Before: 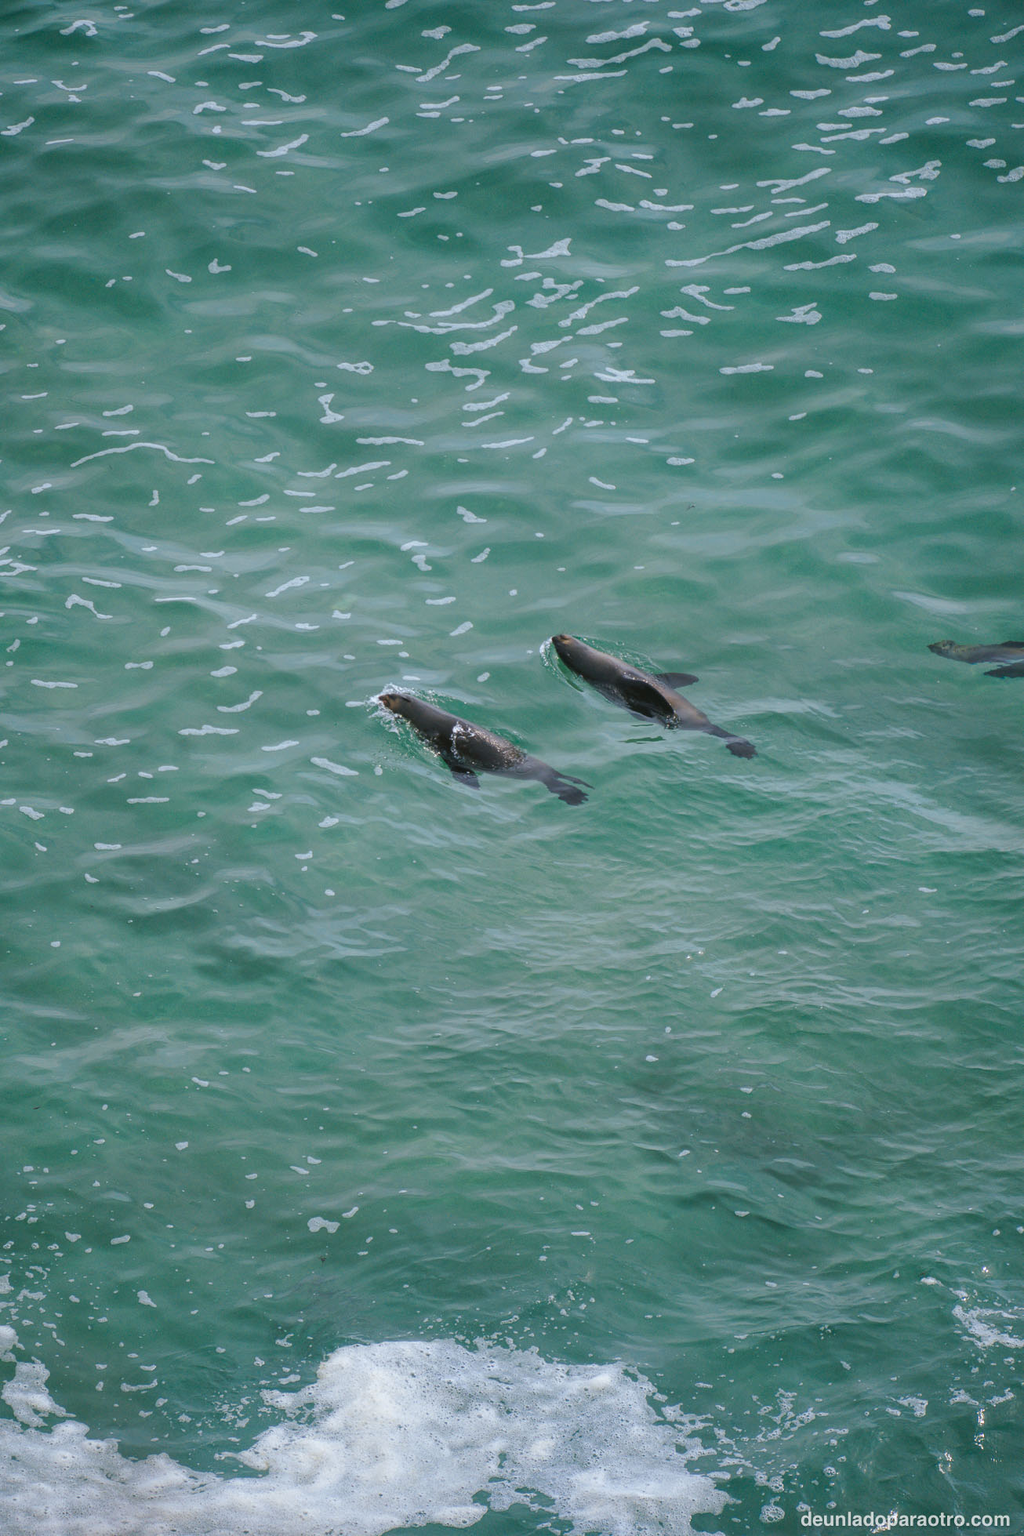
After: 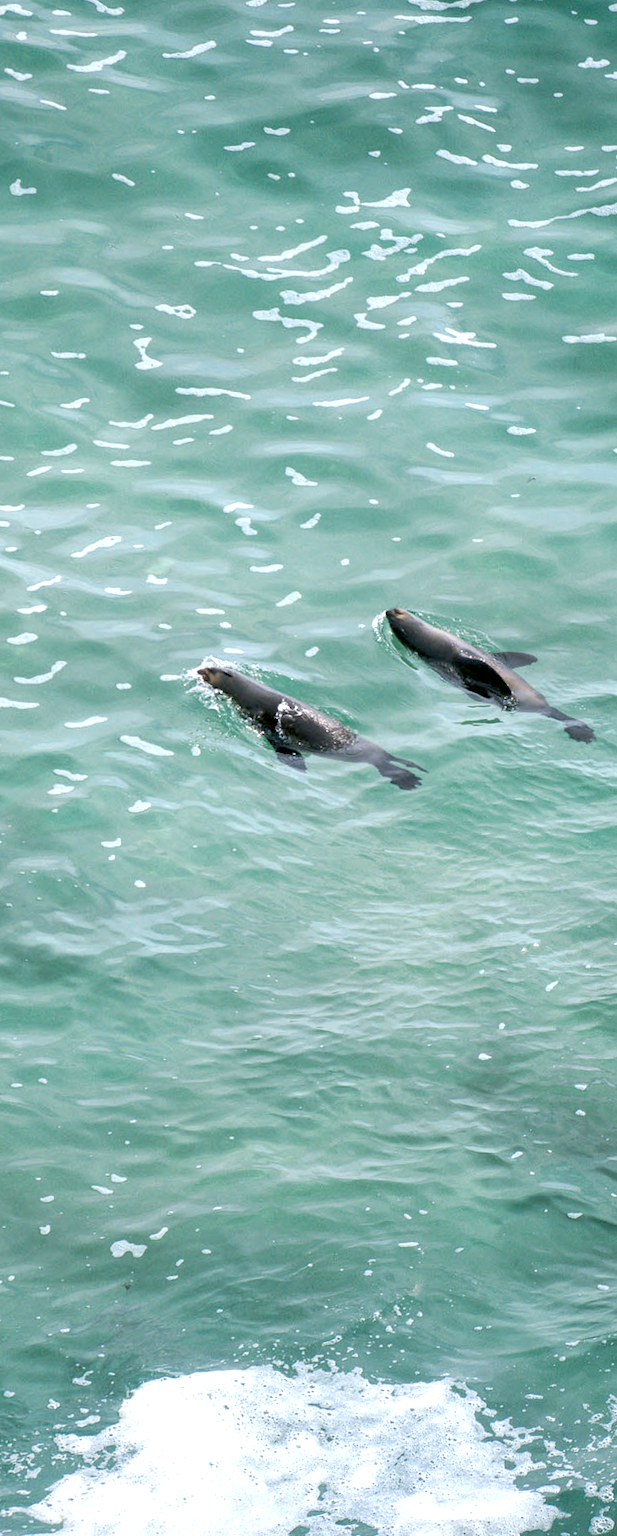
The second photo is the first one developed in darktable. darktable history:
contrast brightness saturation: contrast 0.06, brightness -0.01, saturation -0.23
crop and rotate: left 22.516%, right 21.234%
rotate and perspective: rotation 0.679°, lens shift (horizontal) 0.136, crop left 0.009, crop right 0.991, crop top 0.078, crop bottom 0.95
exposure: black level correction 0.012, exposure 0.7 EV, compensate exposure bias true, compensate highlight preservation false
